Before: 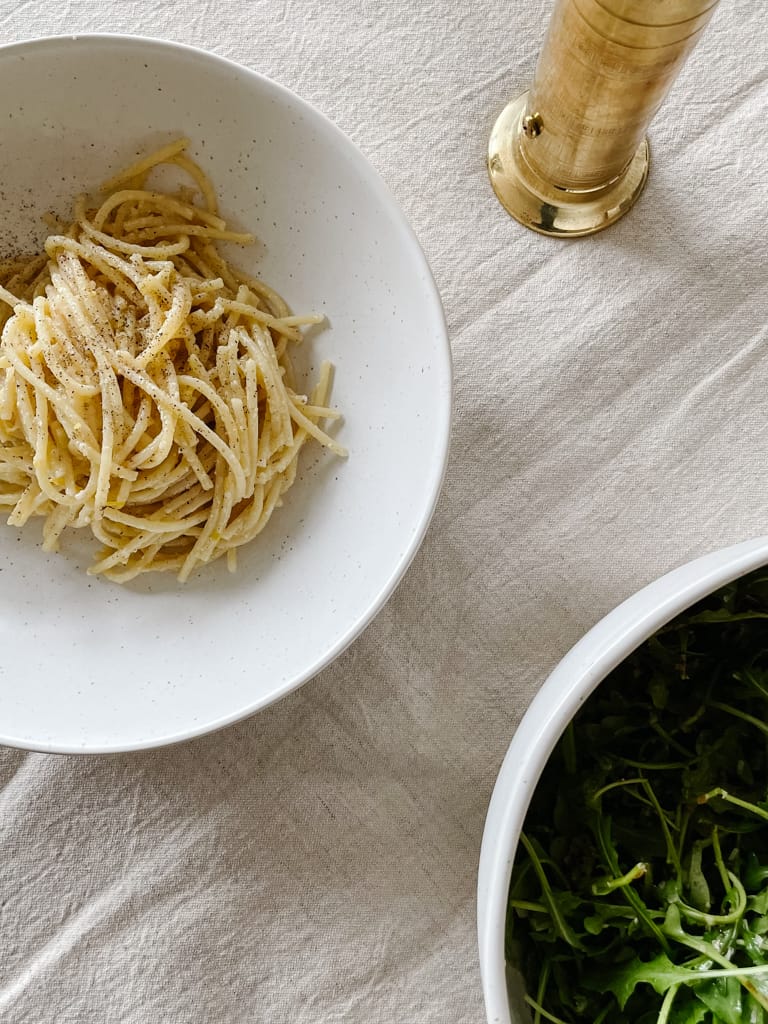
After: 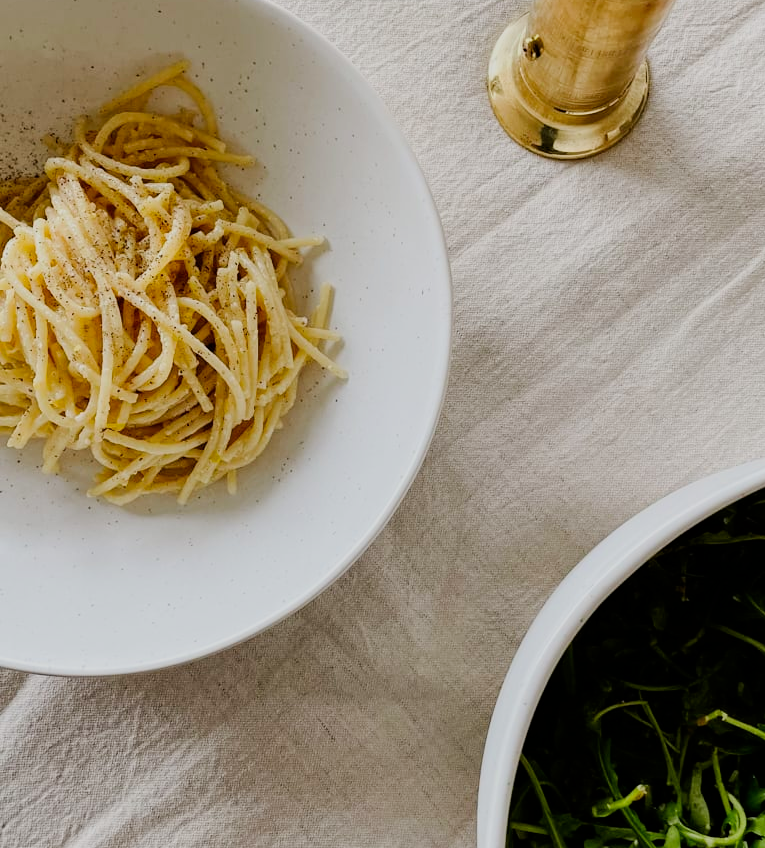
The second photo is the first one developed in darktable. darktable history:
filmic rgb: black relative exposure -7.65 EV, white relative exposure 4.56 EV, hardness 3.61
crop: top 7.625%, bottom 8.027%
contrast brightness saturation: contrast 0.09, saturation 0.28
